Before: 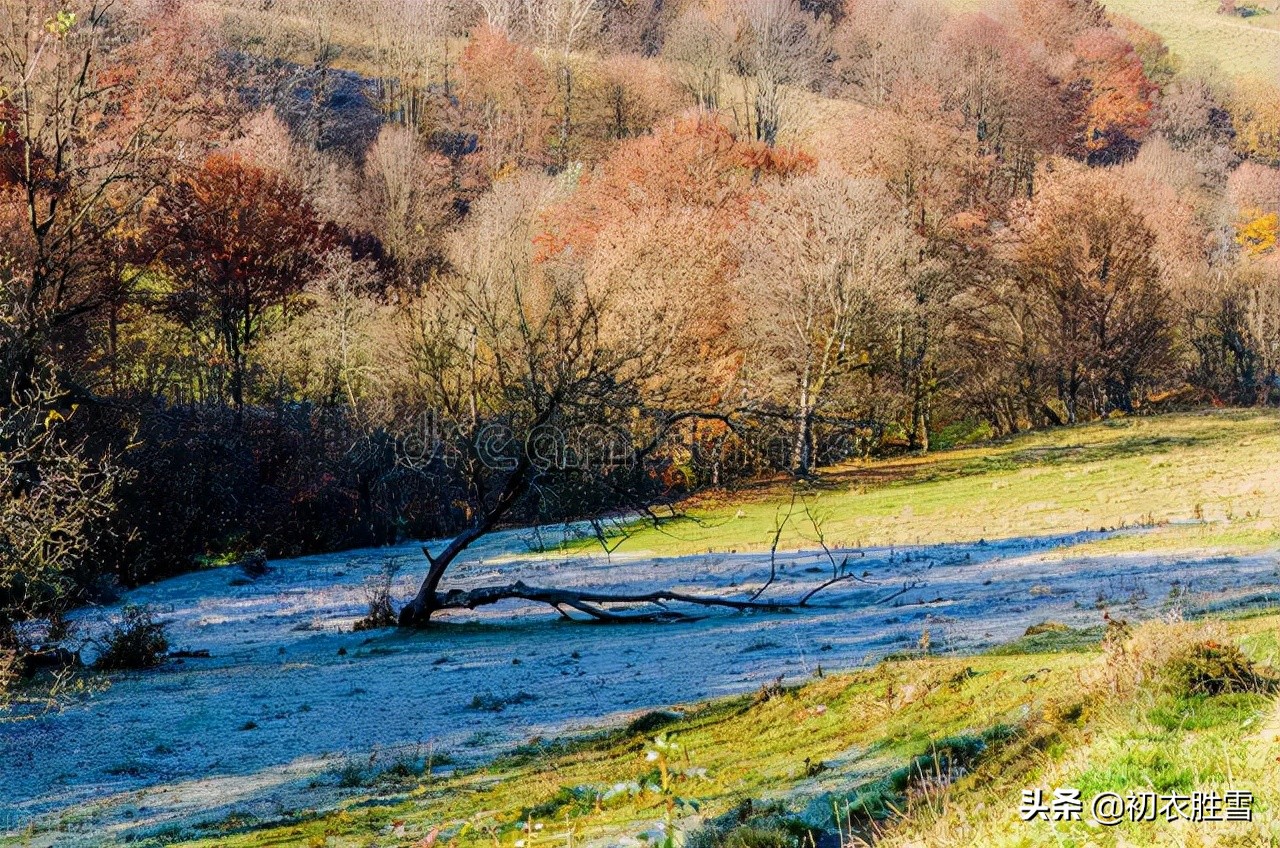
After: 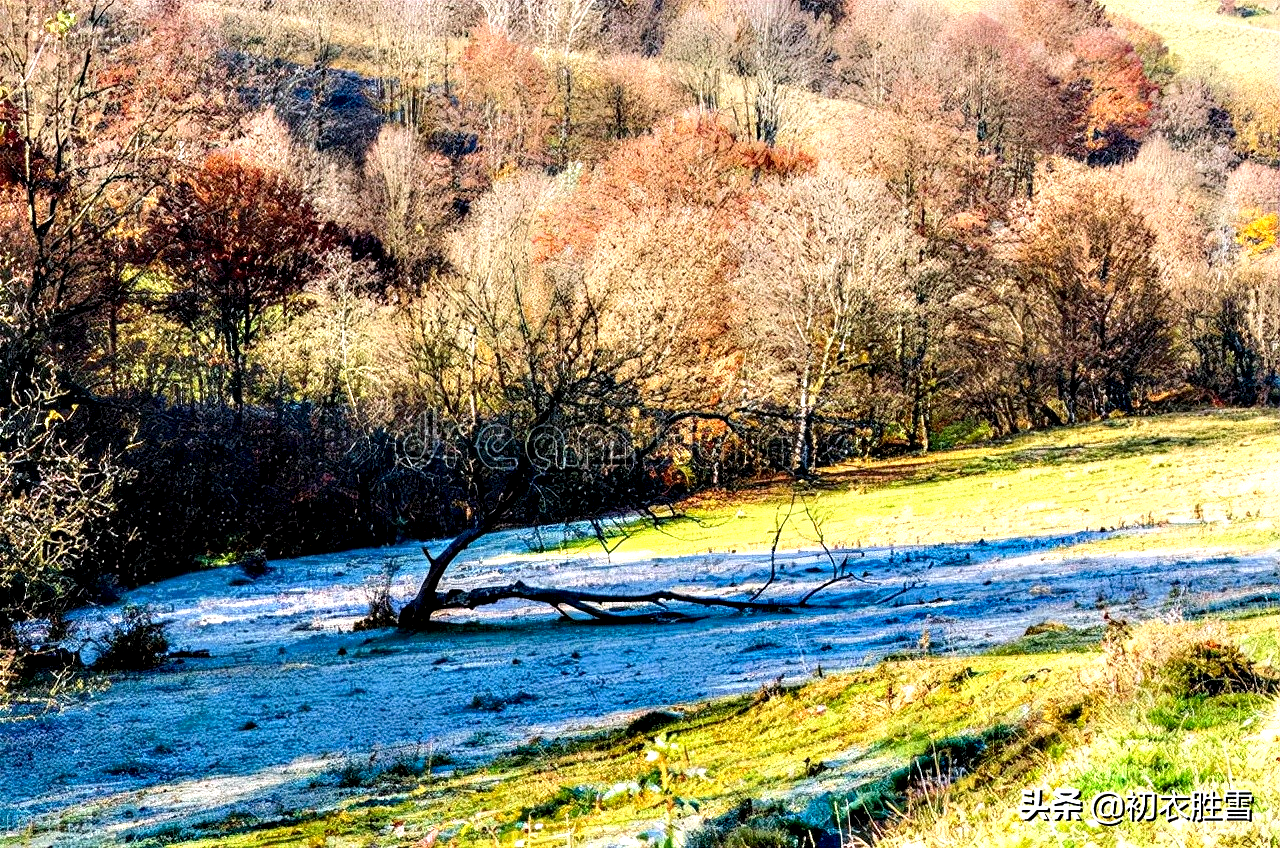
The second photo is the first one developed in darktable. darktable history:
exposure: black level correction 0.001, exposure 0.499 EV, compensate exposure bias true, compensate highlight preservation false
contrast equalizer: octaves 7, y [[0.6 ×6], [0.55 ×6], [0 ×6], [0 ×6], [0 ×6]]
